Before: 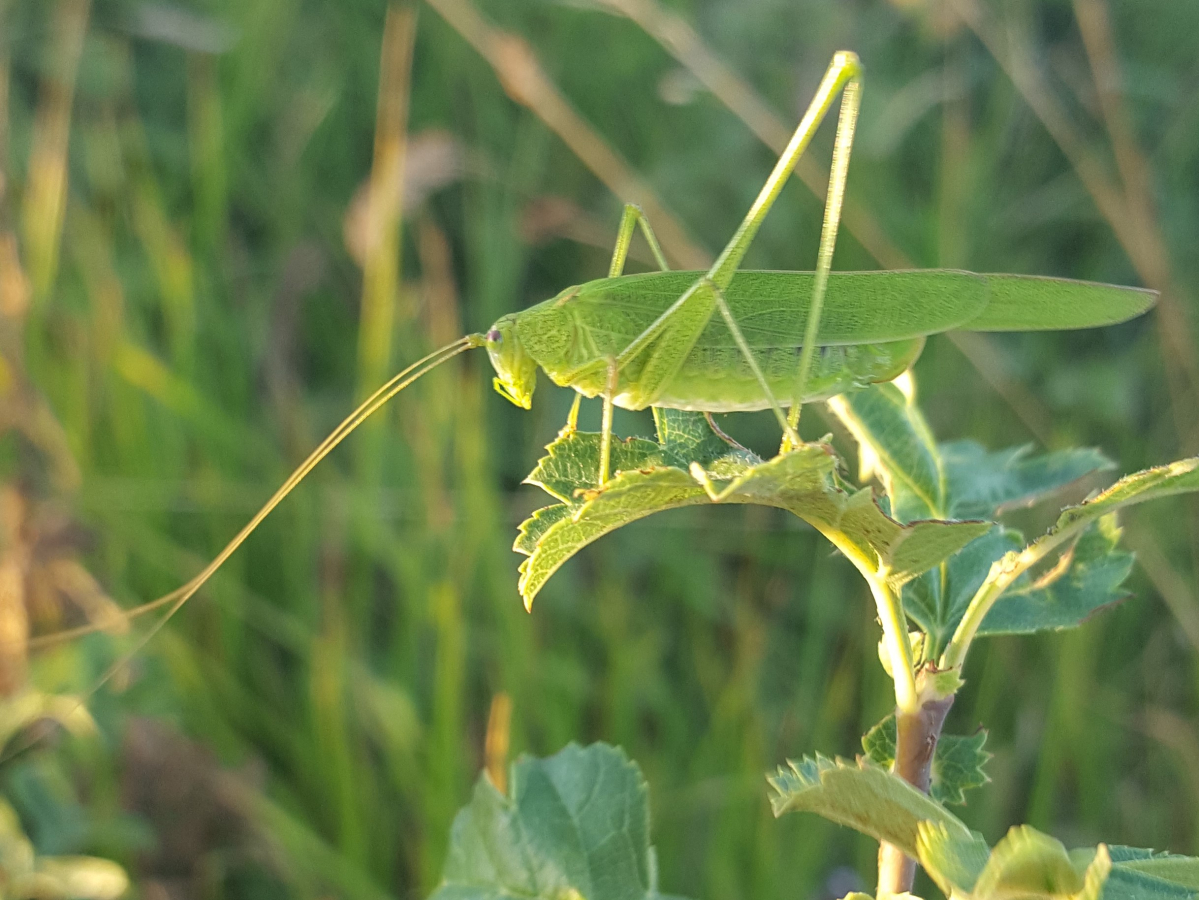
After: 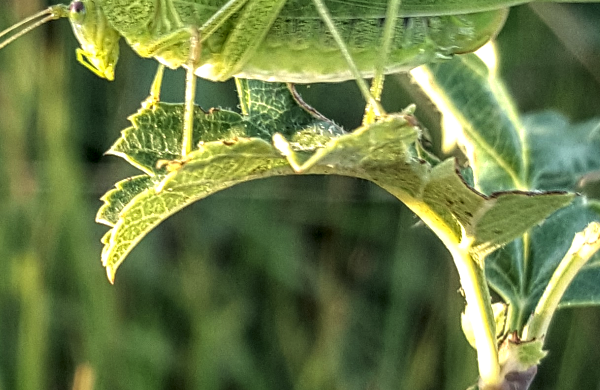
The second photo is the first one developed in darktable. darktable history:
levels: black 8.53%, white 99.97%, levels [0.029, 0.545, 0.971]
local contrast: highlights 13%, shadows 38%, detail 184%, midtone range 0.472
crop: left 34.804%, top 36.626%, right 15.103%, bottom 20.028%
